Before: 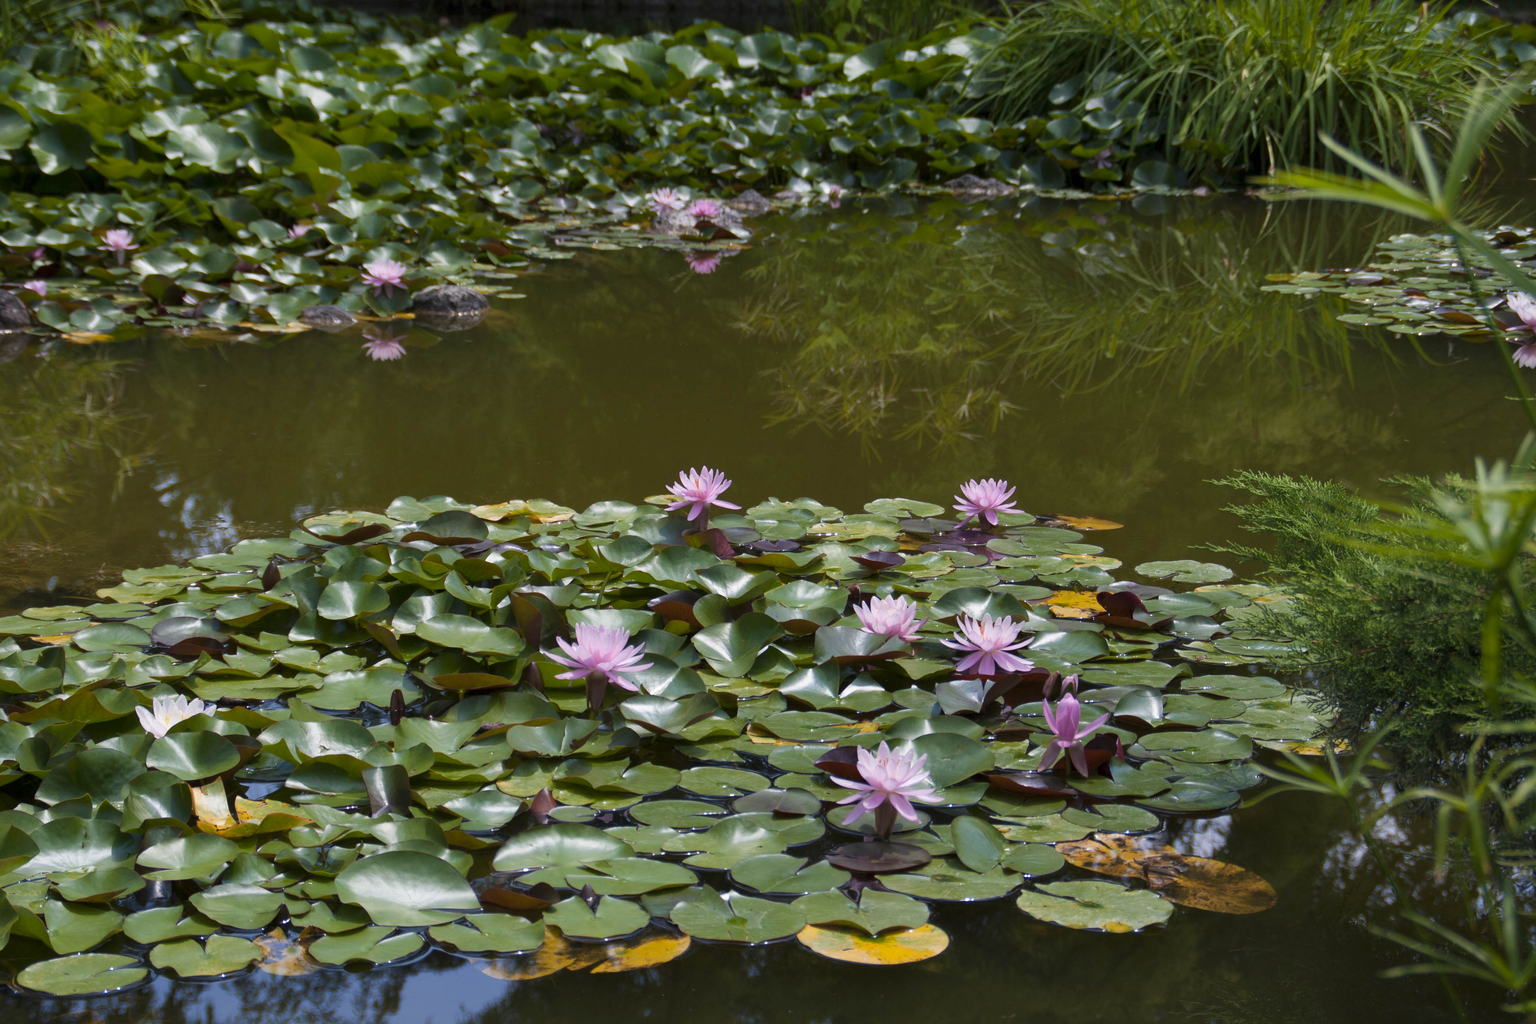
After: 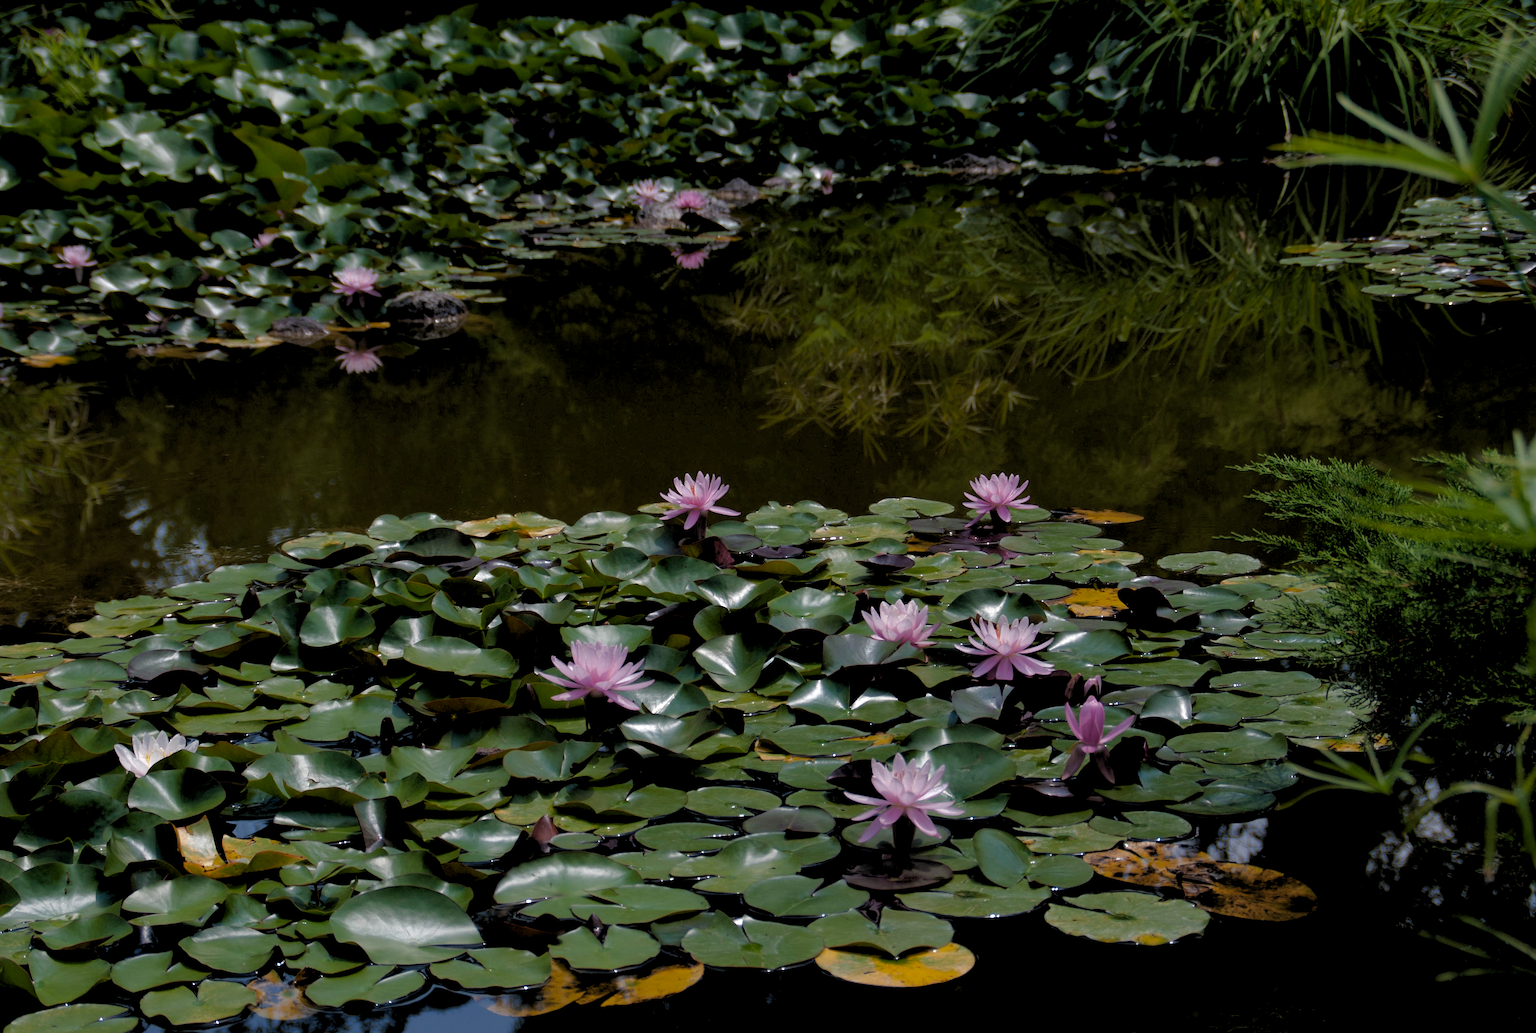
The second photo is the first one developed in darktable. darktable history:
rgb levels: levels [[0.034, 0.472, 0.904], [0, 0.5, 1], [0, 0.5, 1]]
base curve: curves: ch0 [(0, 0) (0.841, 0.609) (1, 1)]
rotate and perspective: rotation -2.12°, lens shift (vertical) 0.009, lens shift (horizontal) -0.008, automatic cropping original format, crop left 0.036, crop right 0.964, crop top 0.05, crop bottom 0.959
